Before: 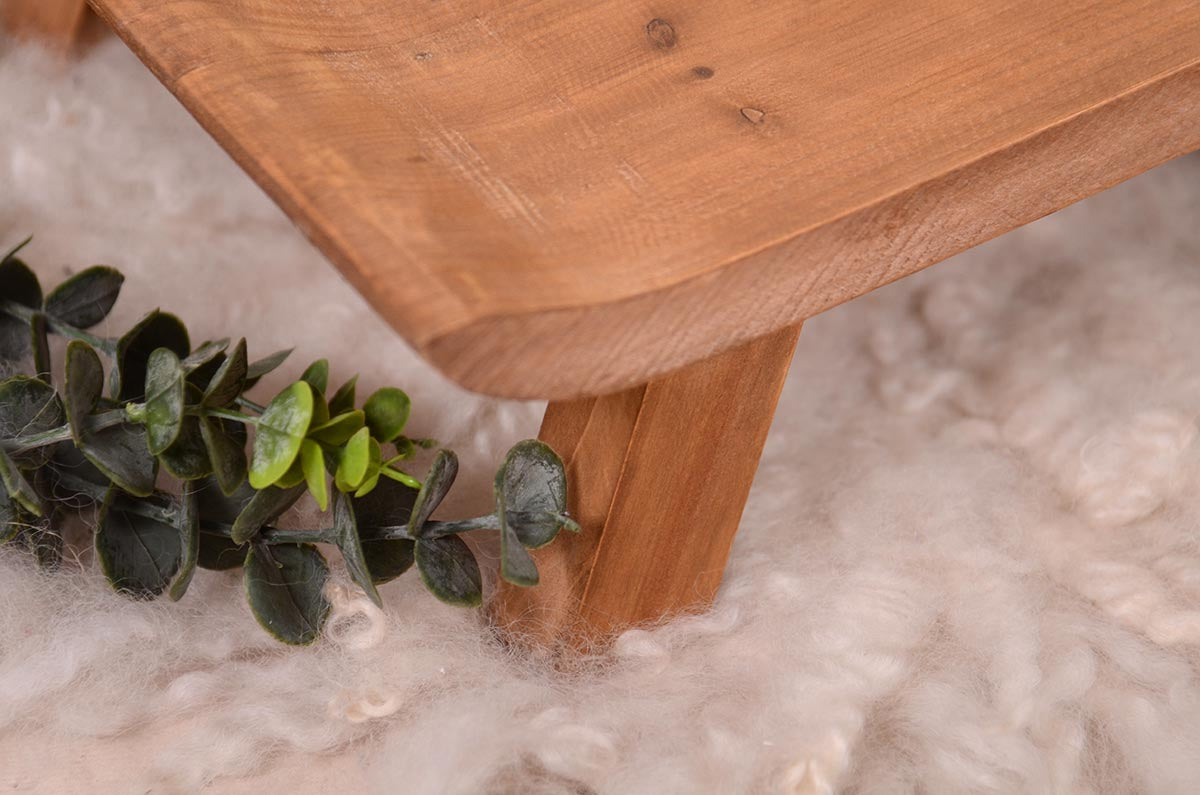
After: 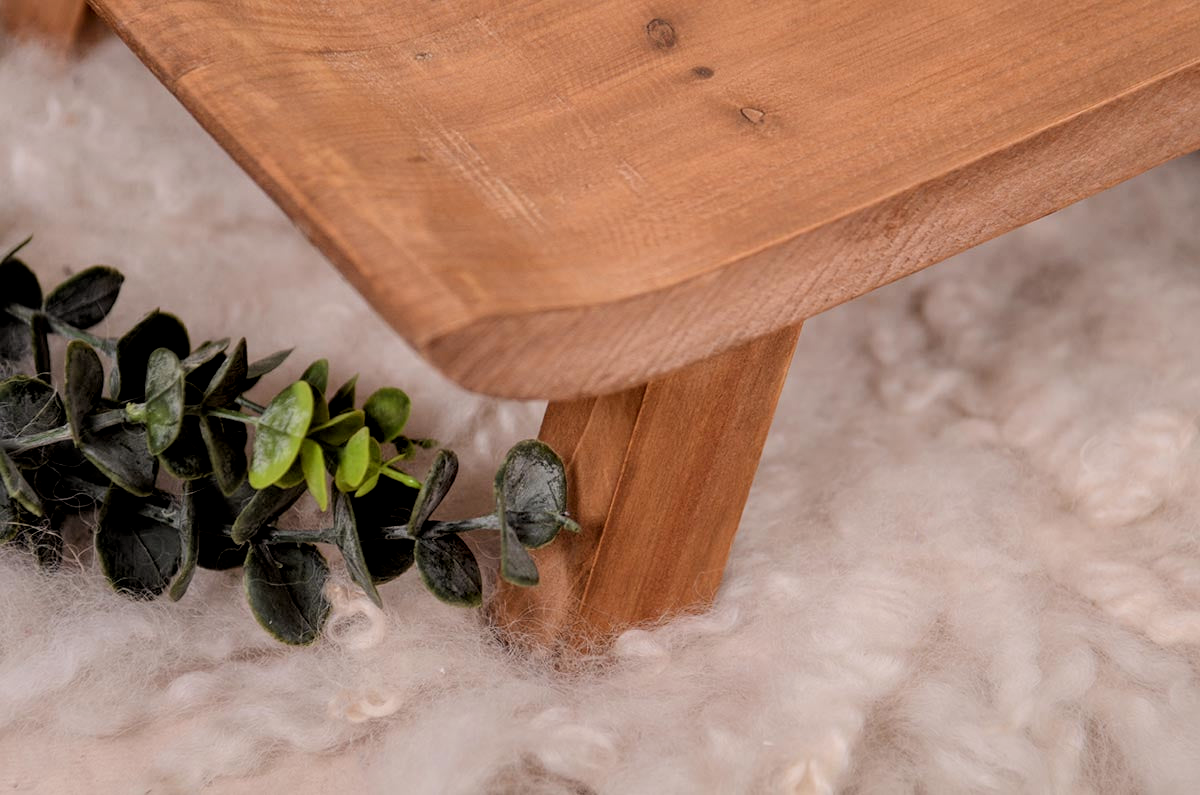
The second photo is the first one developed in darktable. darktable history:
filmic rgb: black relative exposure -7.76 EV, white relative exposure 4.46 EV, target black luminance 0%, hardness 3.75, latitude 50.78%, contrast 1.072, highlights saturation mix 9.98%, shadows ↔ highlights balance -0.258%, add noise in highlights 0.002, color science v3 (2019), use custom middle-gray values true, contrast in highlights soft
local contrast: on, module defaults
